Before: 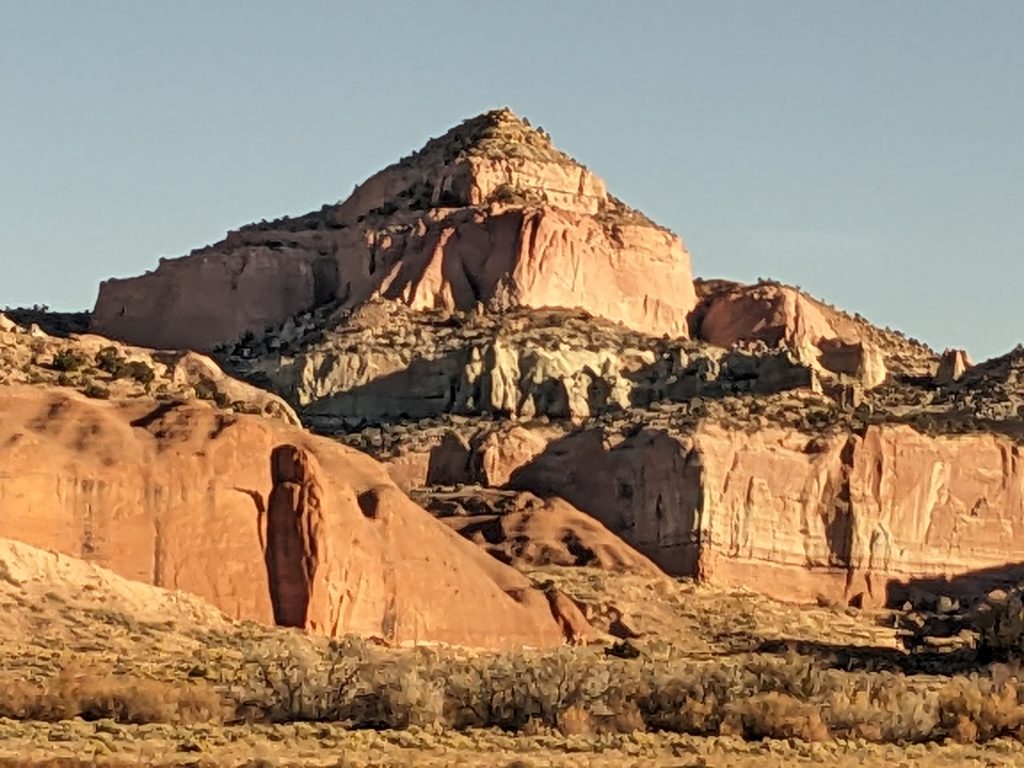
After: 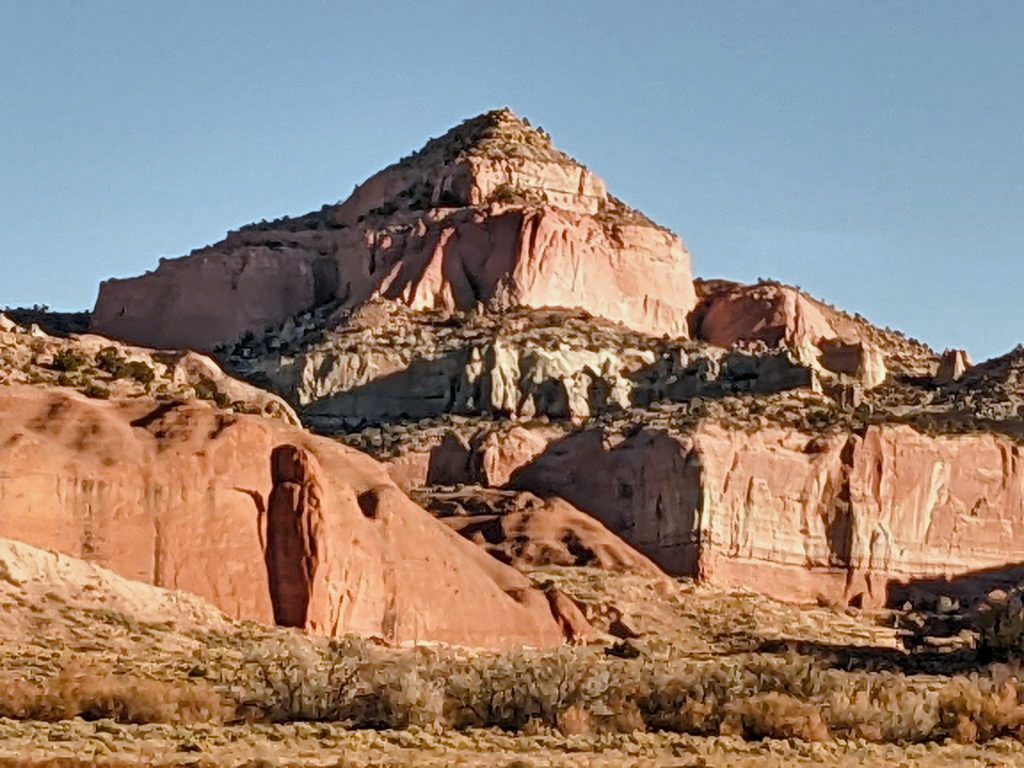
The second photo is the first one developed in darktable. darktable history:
color balance rgb: perceptual saturation grading › global saturation 20%, perceptual saturation grading › highlights -25%, perceptual saturation grading › shadows 25%
color correction: highlights a* -2.24, highlights b* -18.1
shadows and highlights: shadows 53, soften with gaussian
